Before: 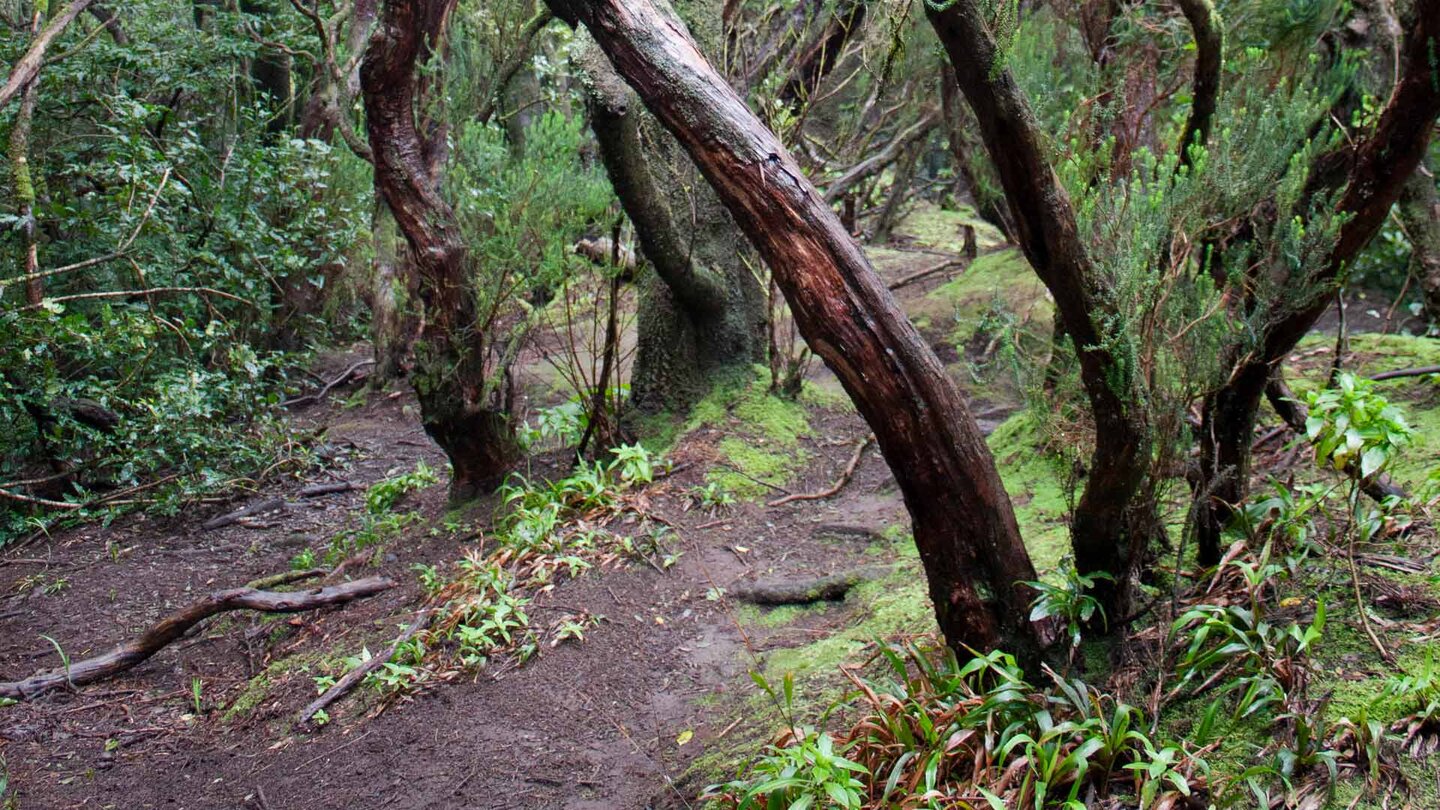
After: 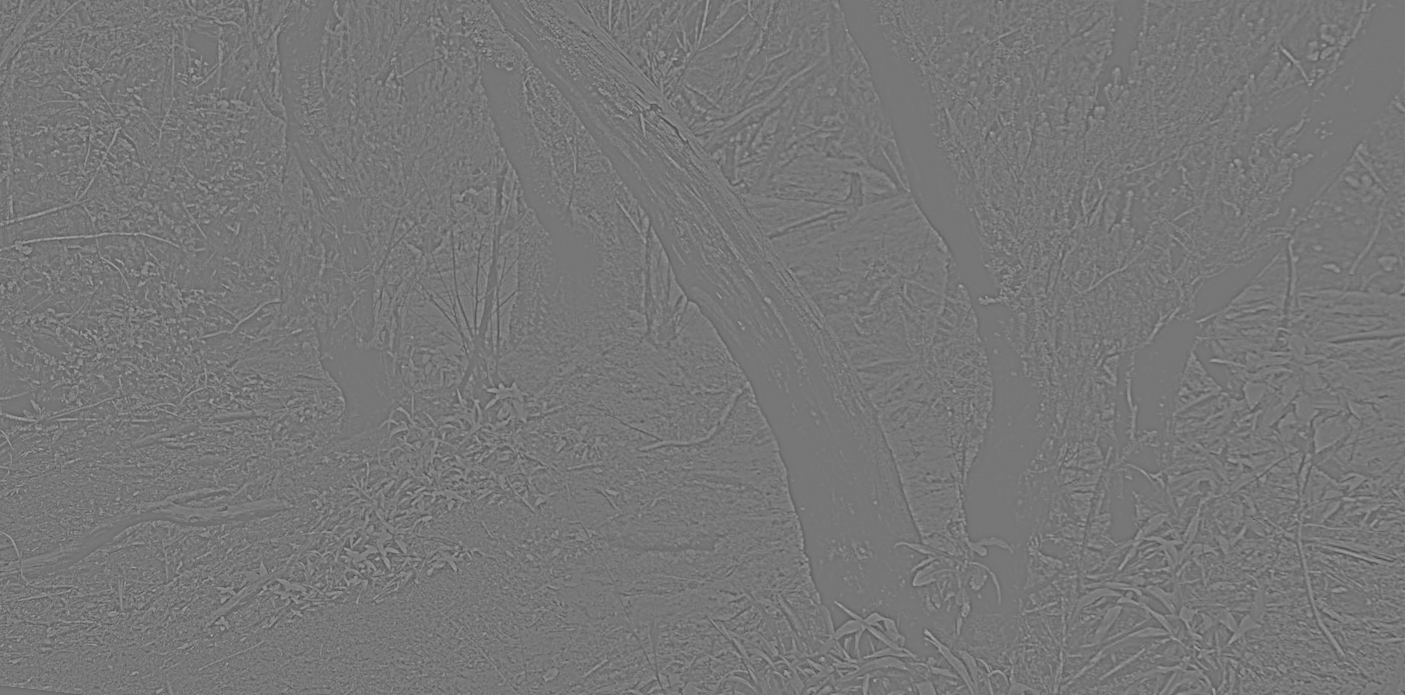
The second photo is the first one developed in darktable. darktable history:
highpass: sharpness 9.84%, contrast boost 9.94%
exposure: black level correction 0, exposure -0.766 EV, compensate highlight preservation false
rotate and perspective: rotation 1.69°, lens shift (vertical) -0.023, lens shift (horizontal) -0.291, crop left 0.025, crop right 0.988, crop top 0.092, crop bottom 0.842
local contrast: detail 130%
